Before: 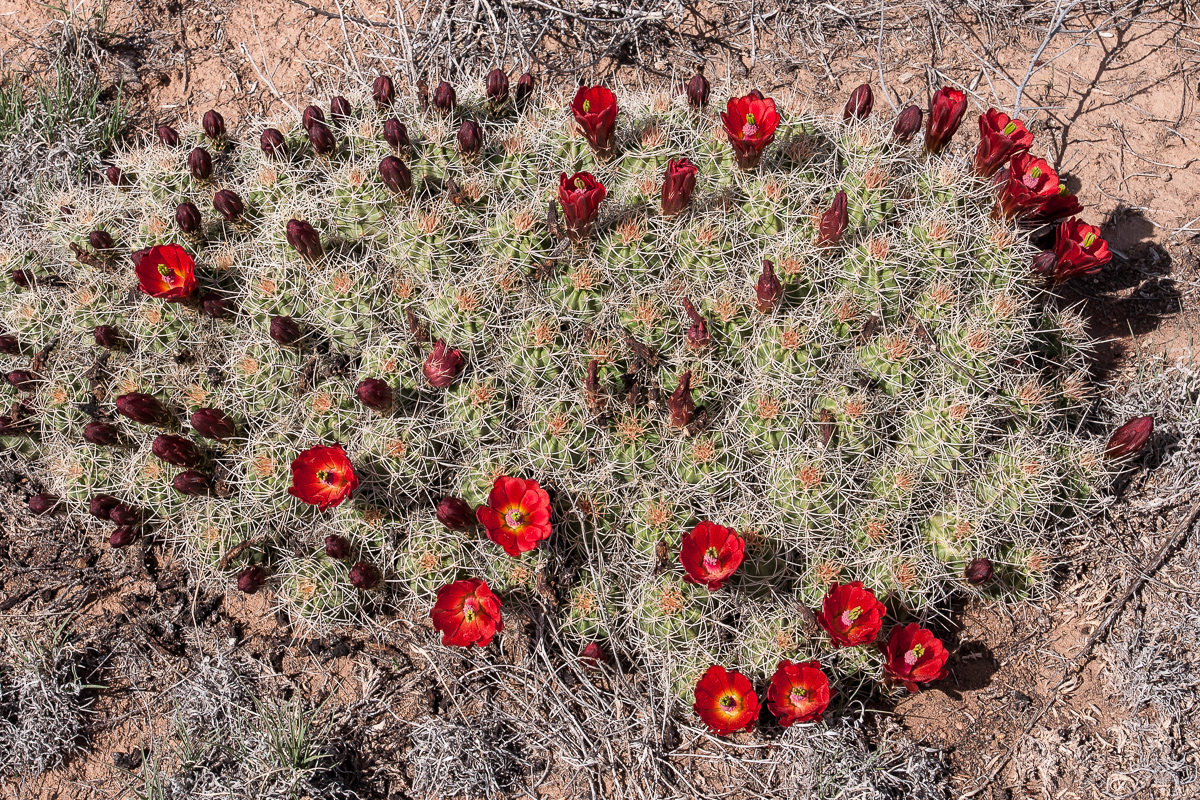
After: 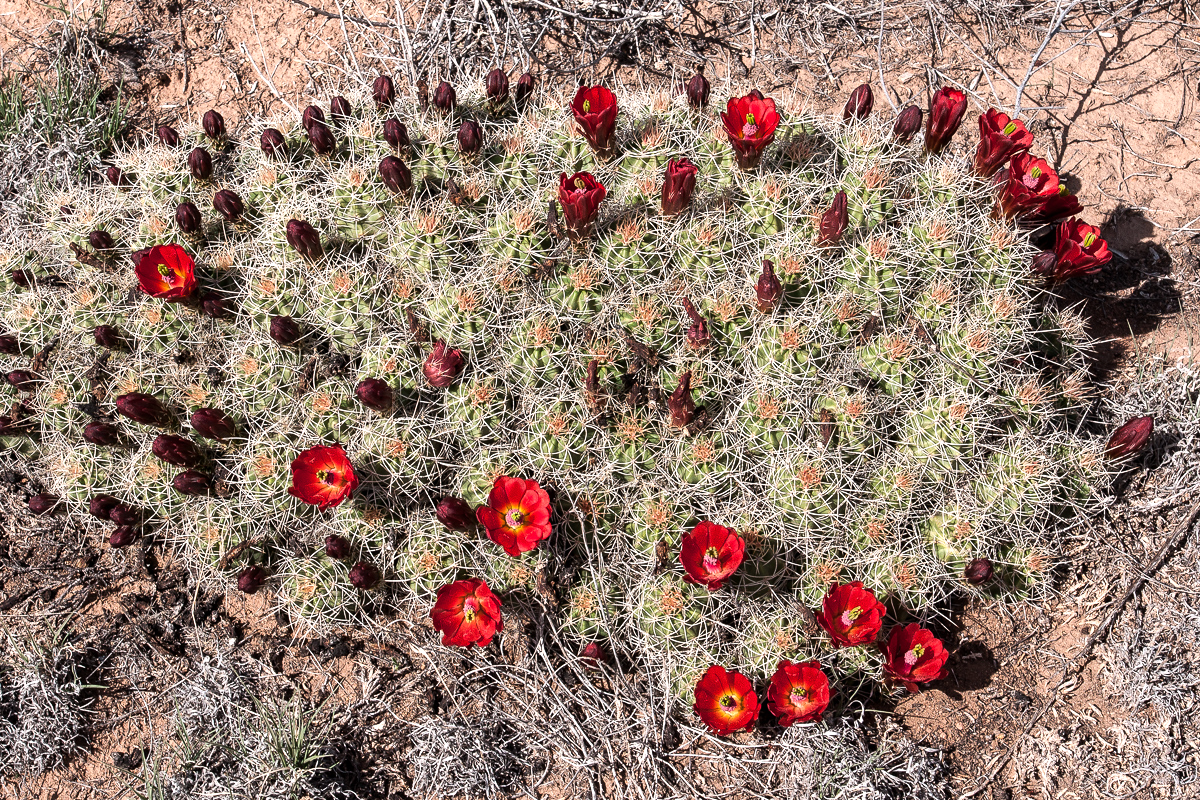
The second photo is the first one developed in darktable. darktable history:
tone equalizer: -8 EV -0.433 EV, -7 EV -0.428 EV, -6 EV -0.322 EV, -5 EV -0.2 EV, -3 EV 0.199 EV, -2 EV 0.352 EV, -1 EV 0.413 EV, +0 EV 0.429 EV, edges refinement/feathering 500, mask exposure compensation -1.57 EV, preserve details no
